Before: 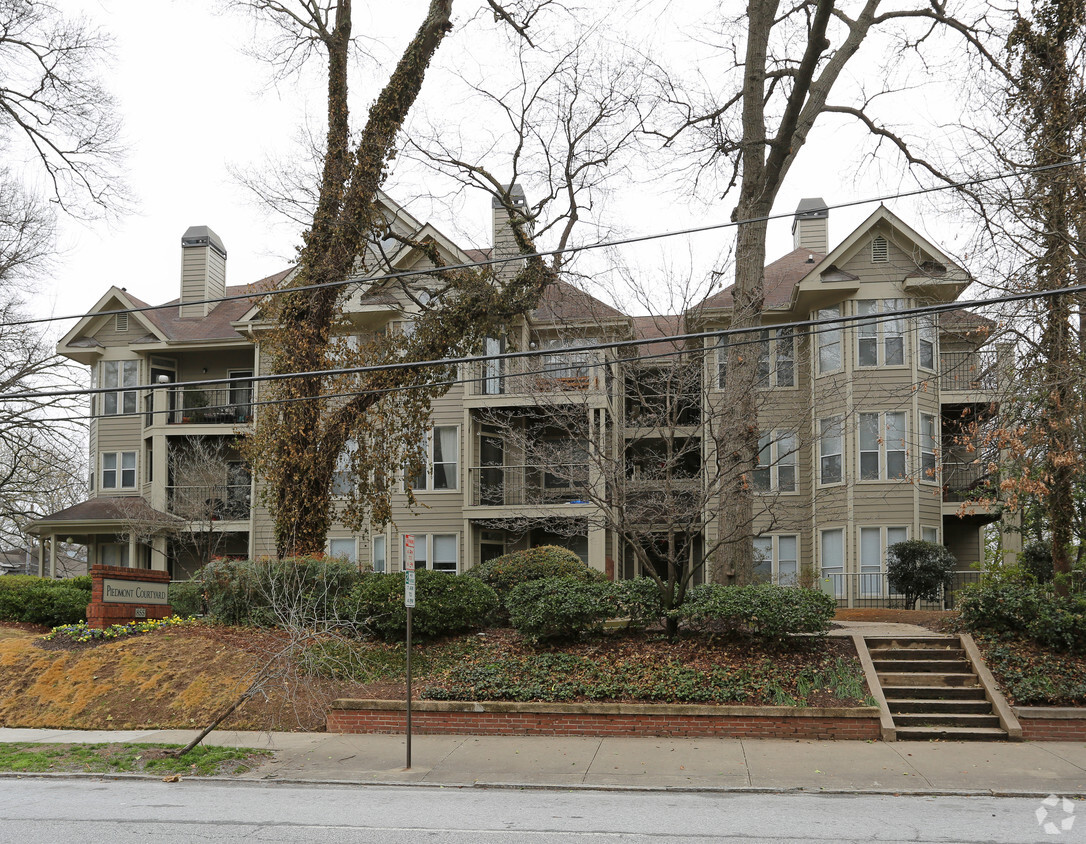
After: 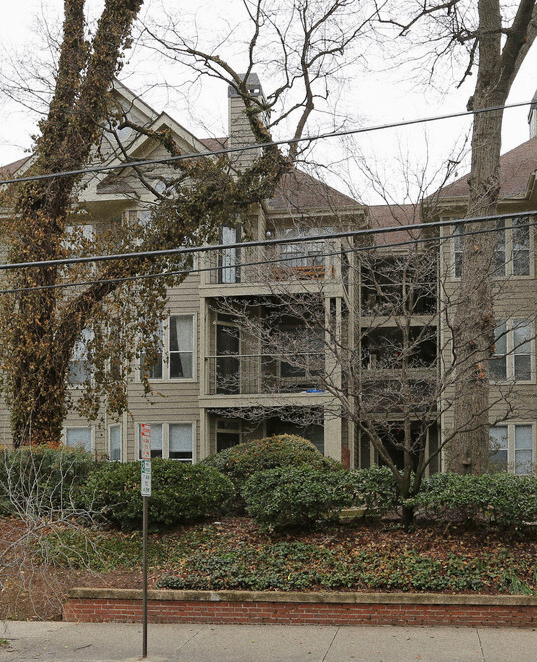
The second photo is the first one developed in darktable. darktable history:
tone equalizer: -7 EV 0.18 EV, -6 EV 0.12 EV, -5 EV 0.08 EV, -4 EV 0.04 EV, -2 EV -0.02 EV, -1 EV -0.04 EV, +0 EV -0.06 EV, luminance estimator HSV value / RGB max
crop and rotate: angle 0.02°, left 24.353%, top 13.219%, right 26.156%, bottom 8.224%
grain: on, module defaults
